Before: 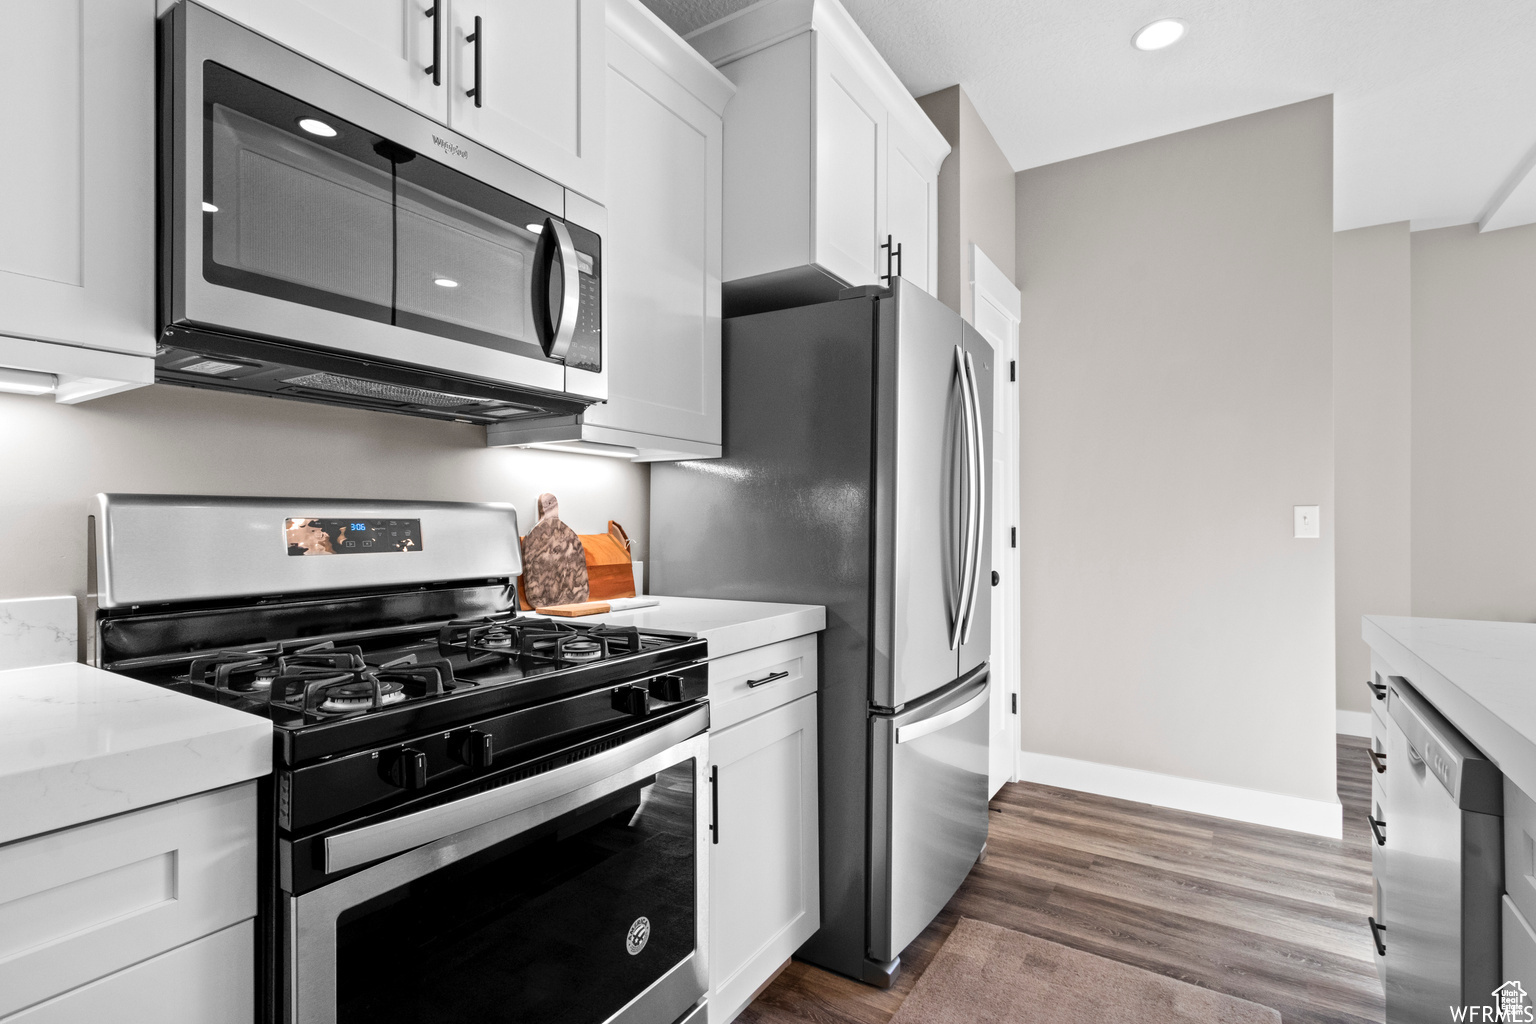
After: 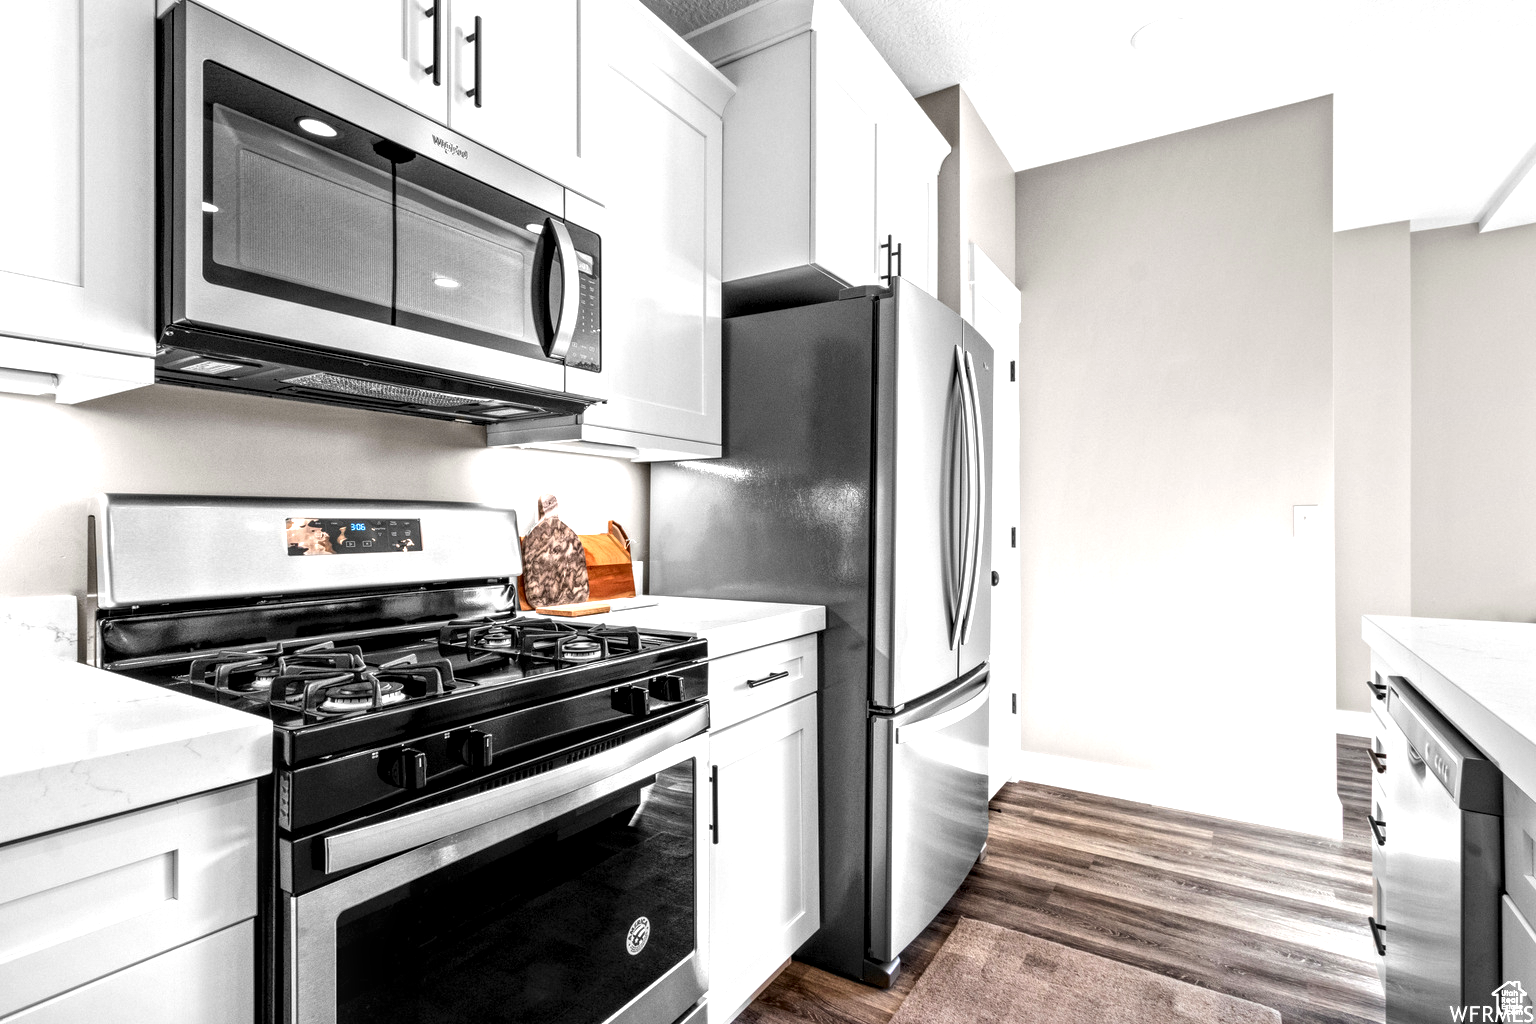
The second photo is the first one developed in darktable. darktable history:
exposure: exposure 0.631 EV, compensate highlight preservation false
local contrast: highlights 79%, shadows 56%, detail 175%, midtone range 0.433
